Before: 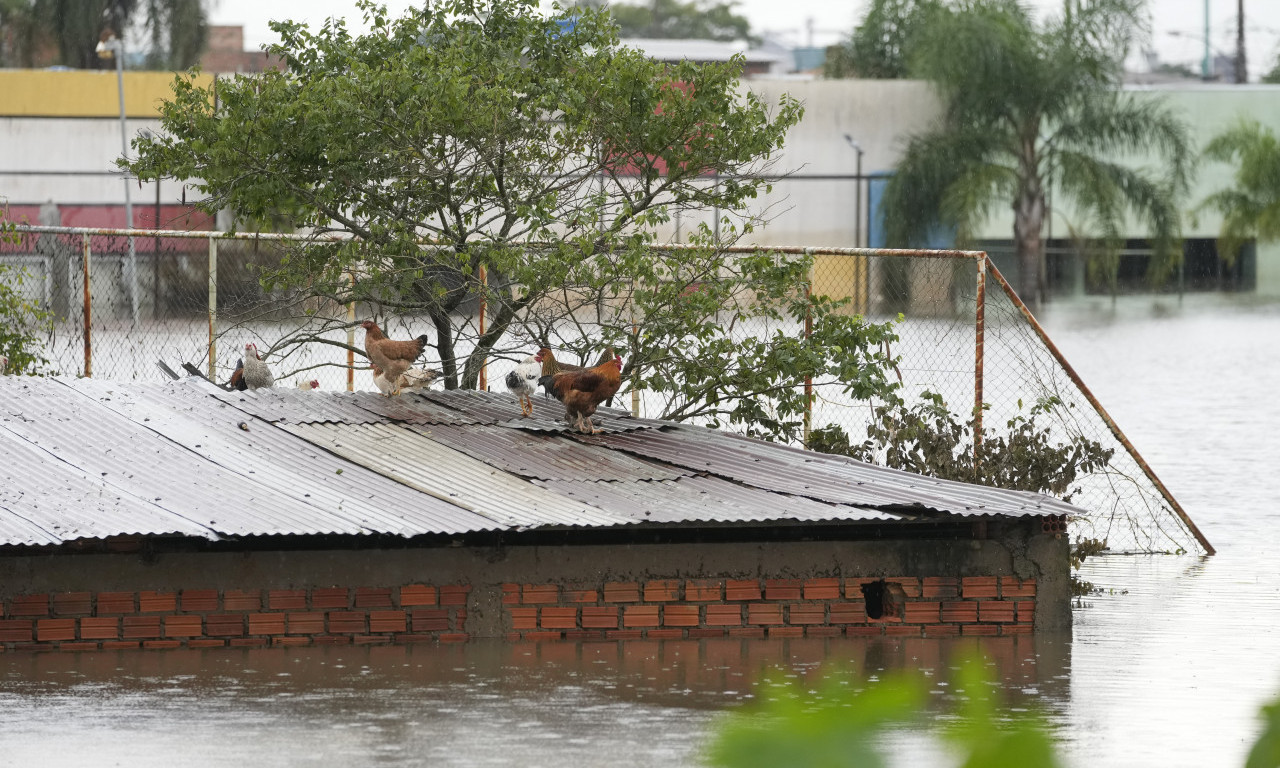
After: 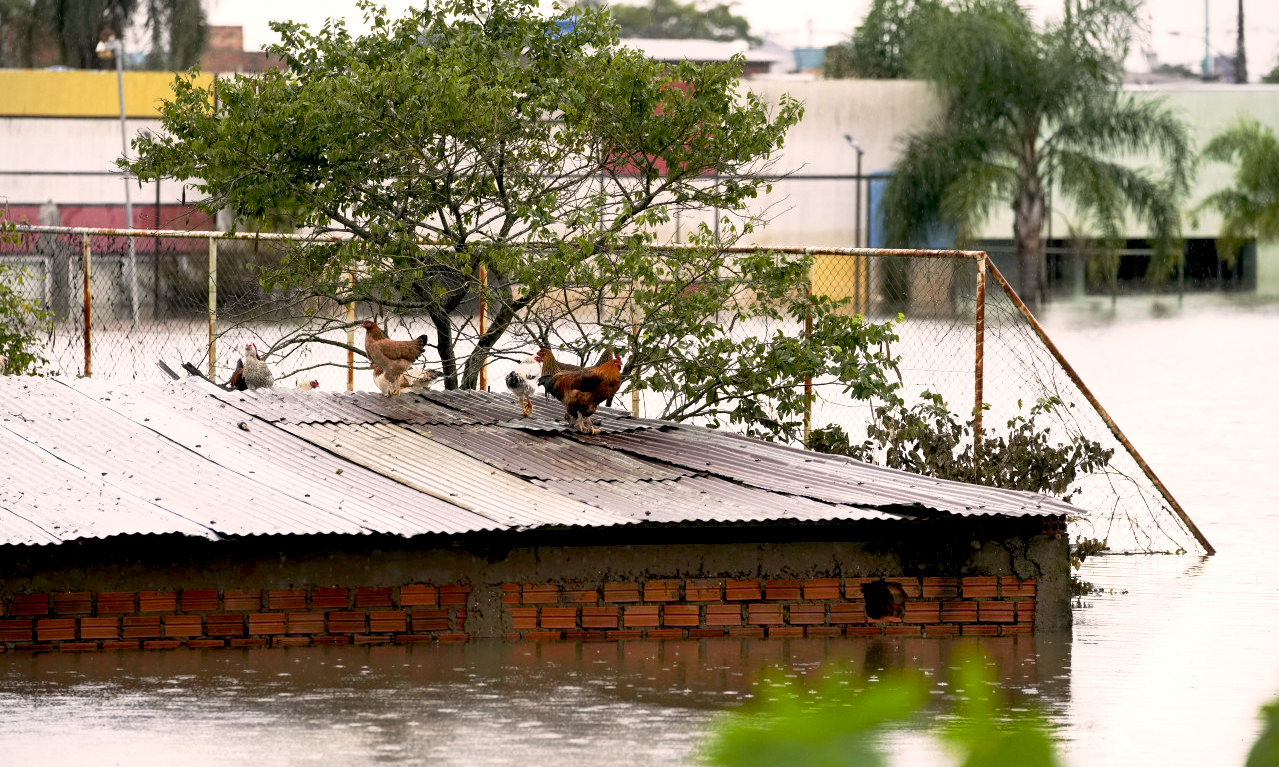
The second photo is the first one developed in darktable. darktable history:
exposure: black level correction 0.024, exposure 0.18 EV, compensate highlight preservation false
vignetting: fall-off start 97.12%, brightness -0.176, saturation -0.297, width/height ratio 1.182
crop: left 0.062%
color correction: highlights a* 5.95, highlights b* 4.77
base curve: curves: ch0 [(0, 0) (0.257, 0.25) (0.482, 0.586) (0.757, 0.871) (1, 1)], preserve colors none
